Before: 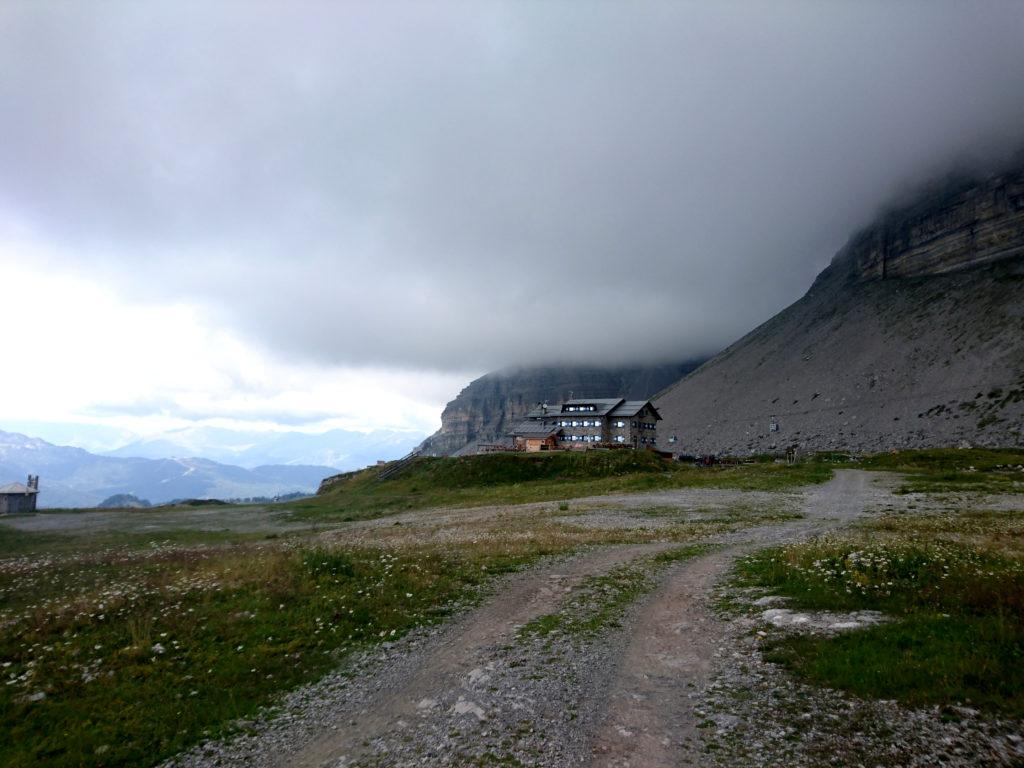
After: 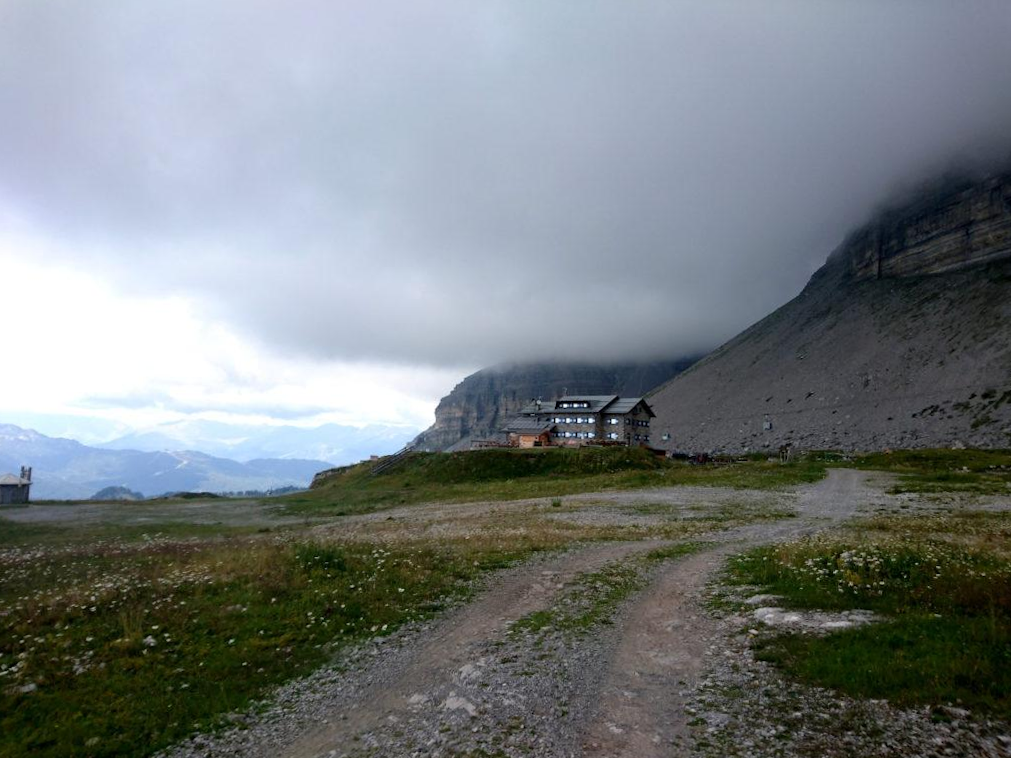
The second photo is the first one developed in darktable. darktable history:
crop and rotate: angle -0.553°
